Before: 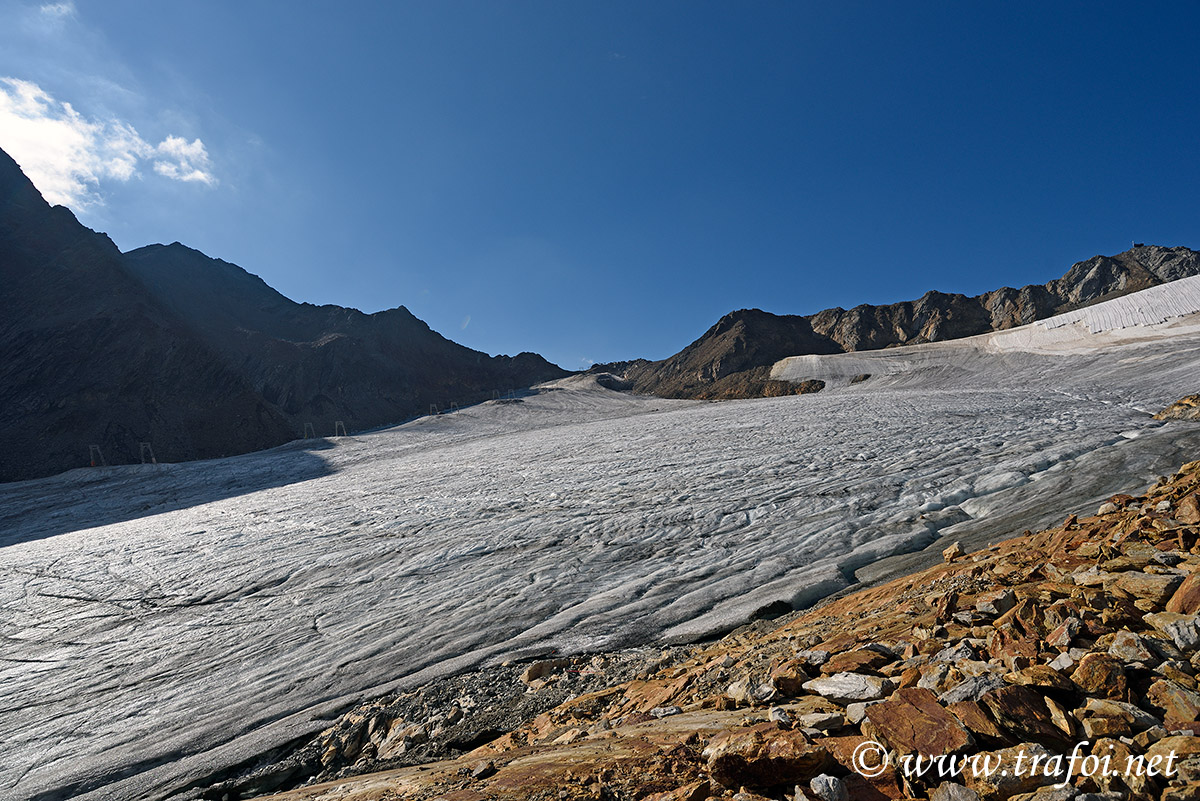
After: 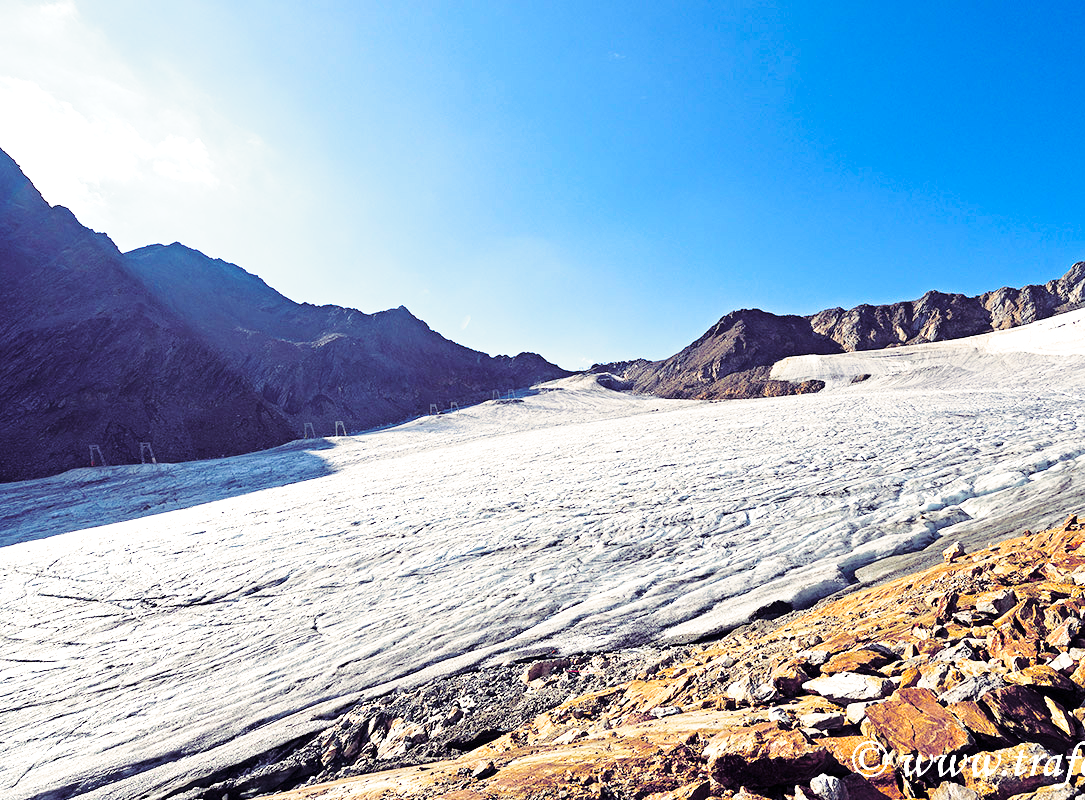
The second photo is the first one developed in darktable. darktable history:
exposure: exposure 1 EV, compensate highlight preservation false
crop: right 9.509%, bottom 0.031%
split-toning: shadows › hue 255.6°, shadows › saturation 0.66, highlights › hue 43.2°, highlights › saturation 0.68, balance -50.1
contrast brightness saturation: saturation 0.18
base curve: curves: ch0 [(0, 0) (0.032, 0.037) (0.105, 0.228) (0.435, 0.76) (0.856, 0.983) (1, 1)], preserve colors none
